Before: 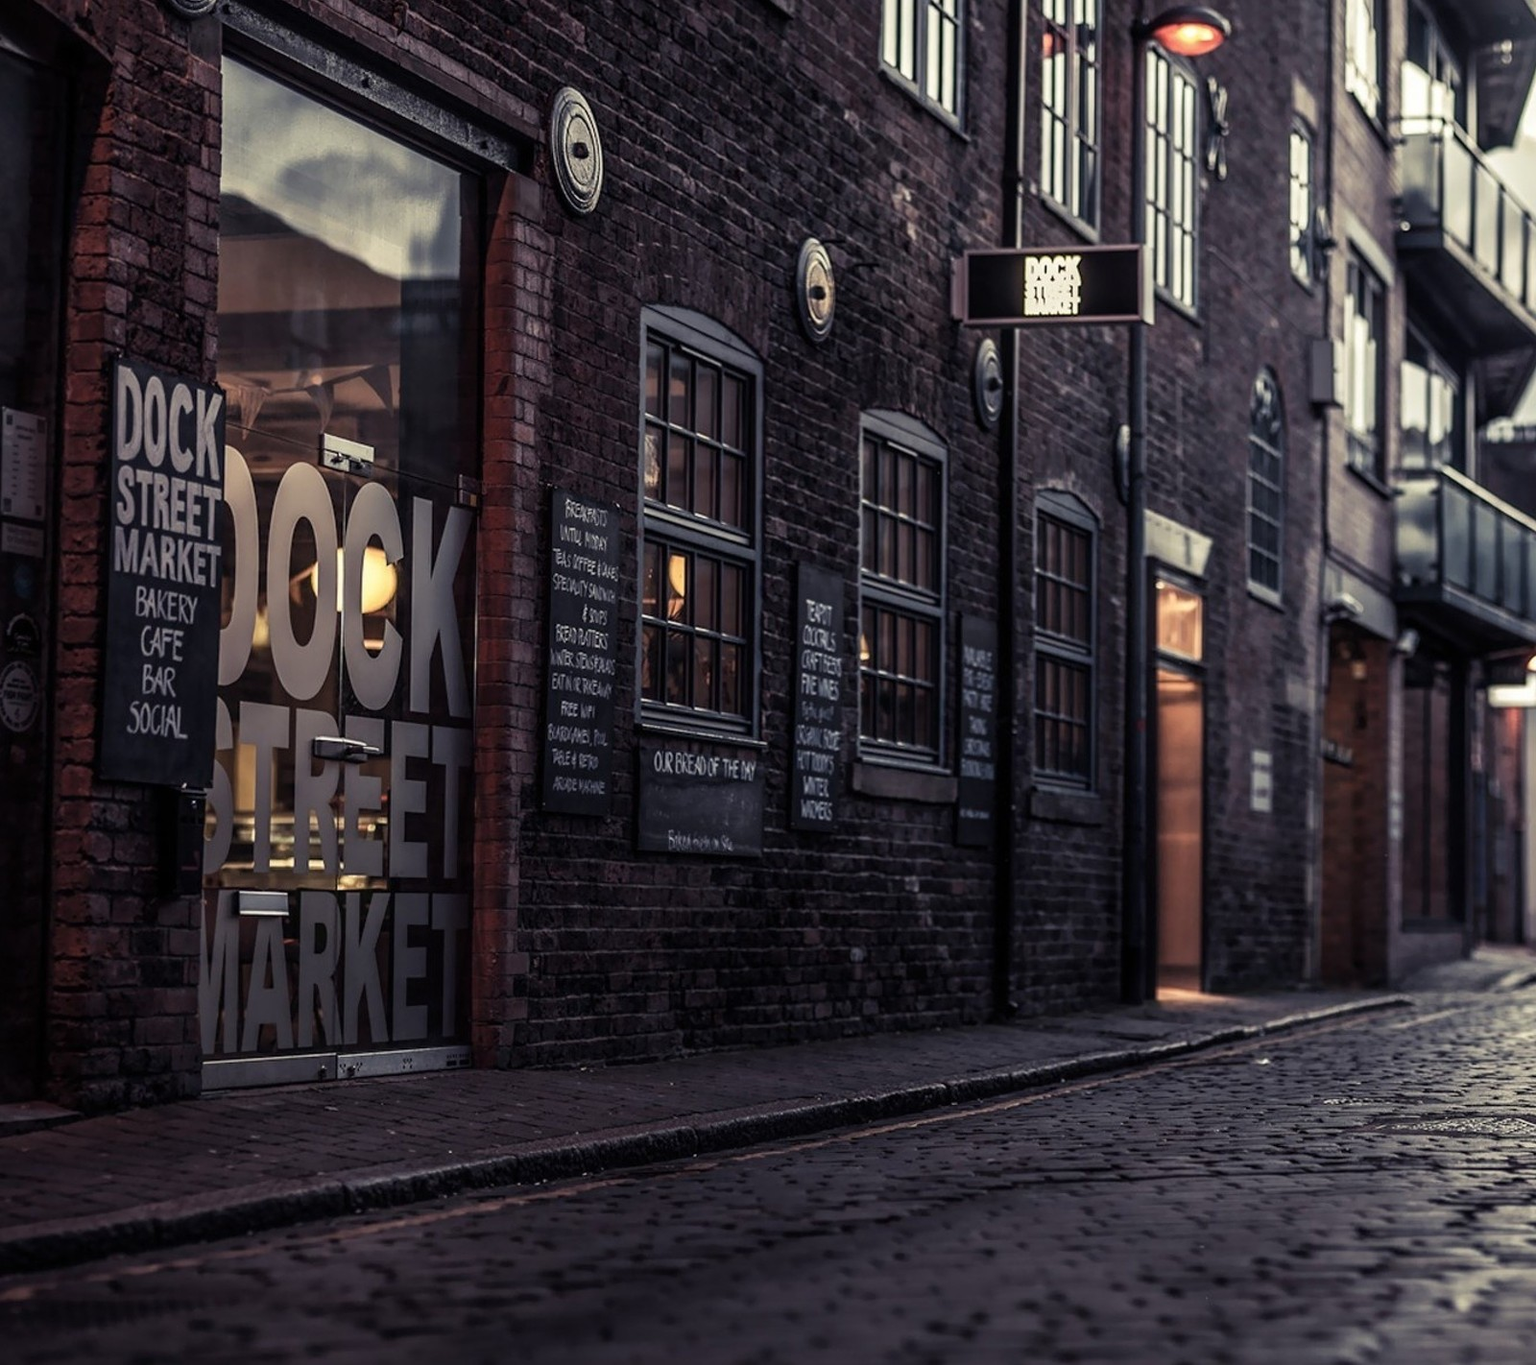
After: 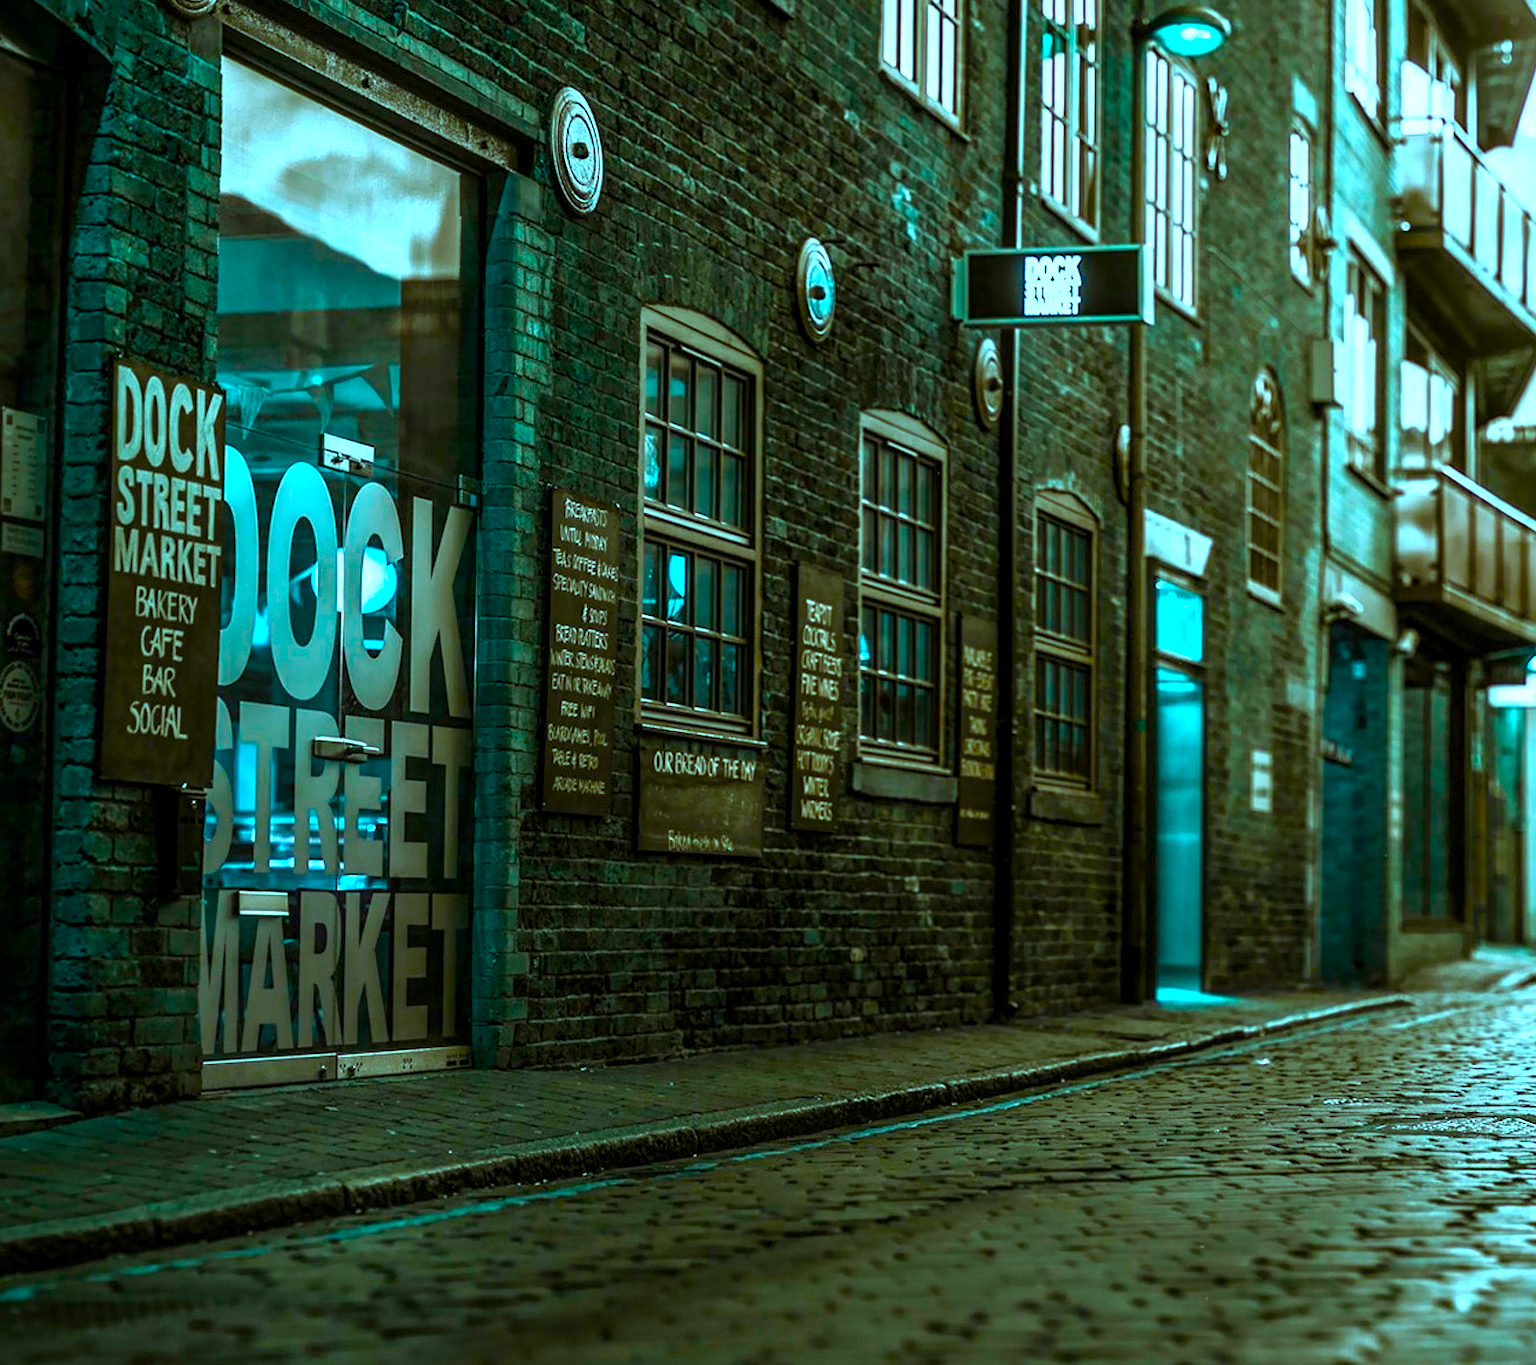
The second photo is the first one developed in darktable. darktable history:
color balance rgb: highlights gain › chroma 7.375%, highlights gain › hue 187.75°, perceptual saturation grading › global saturation 26.568%, perceptual saturation grading › highlights -27.741%, perceptual saturation grading › mid-tones 15.149%, perceptual saturation grading › shadows 34.01%, hue shift 177.25°, global vibrance 49.159%, contrast 0.514%
exposure: exposure 1 EV, compensate highlight preservation false
local contrast: highlights 104%, shadows 99%, detail 119%, midtone range 0.2
tone equalizer: on, module defaults
